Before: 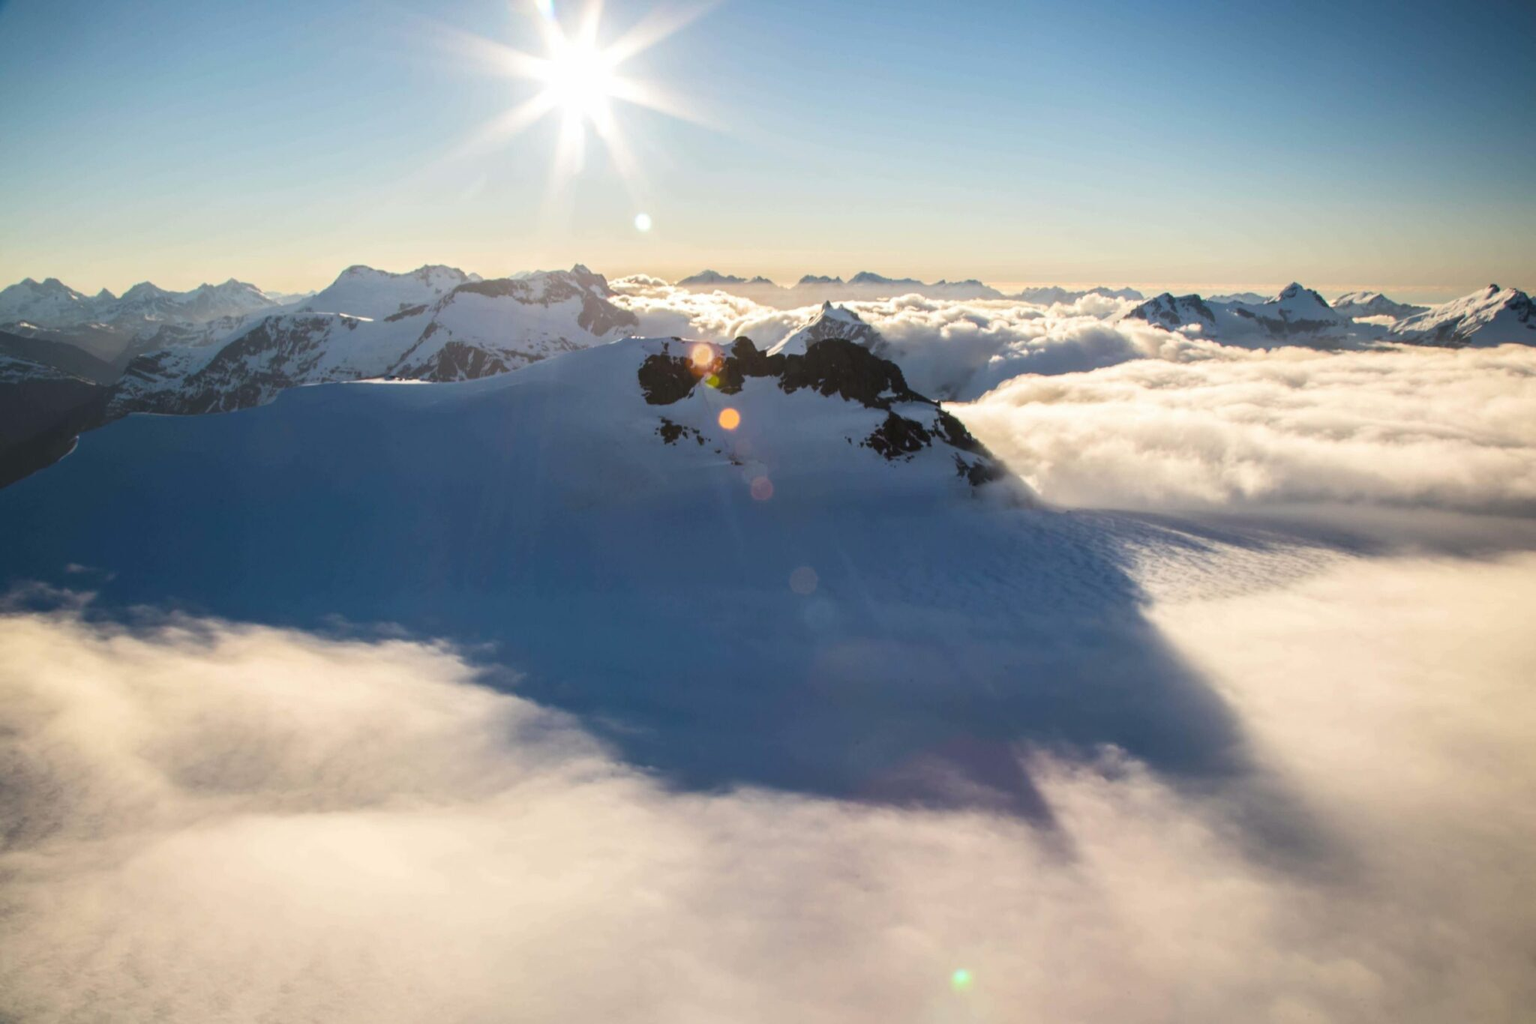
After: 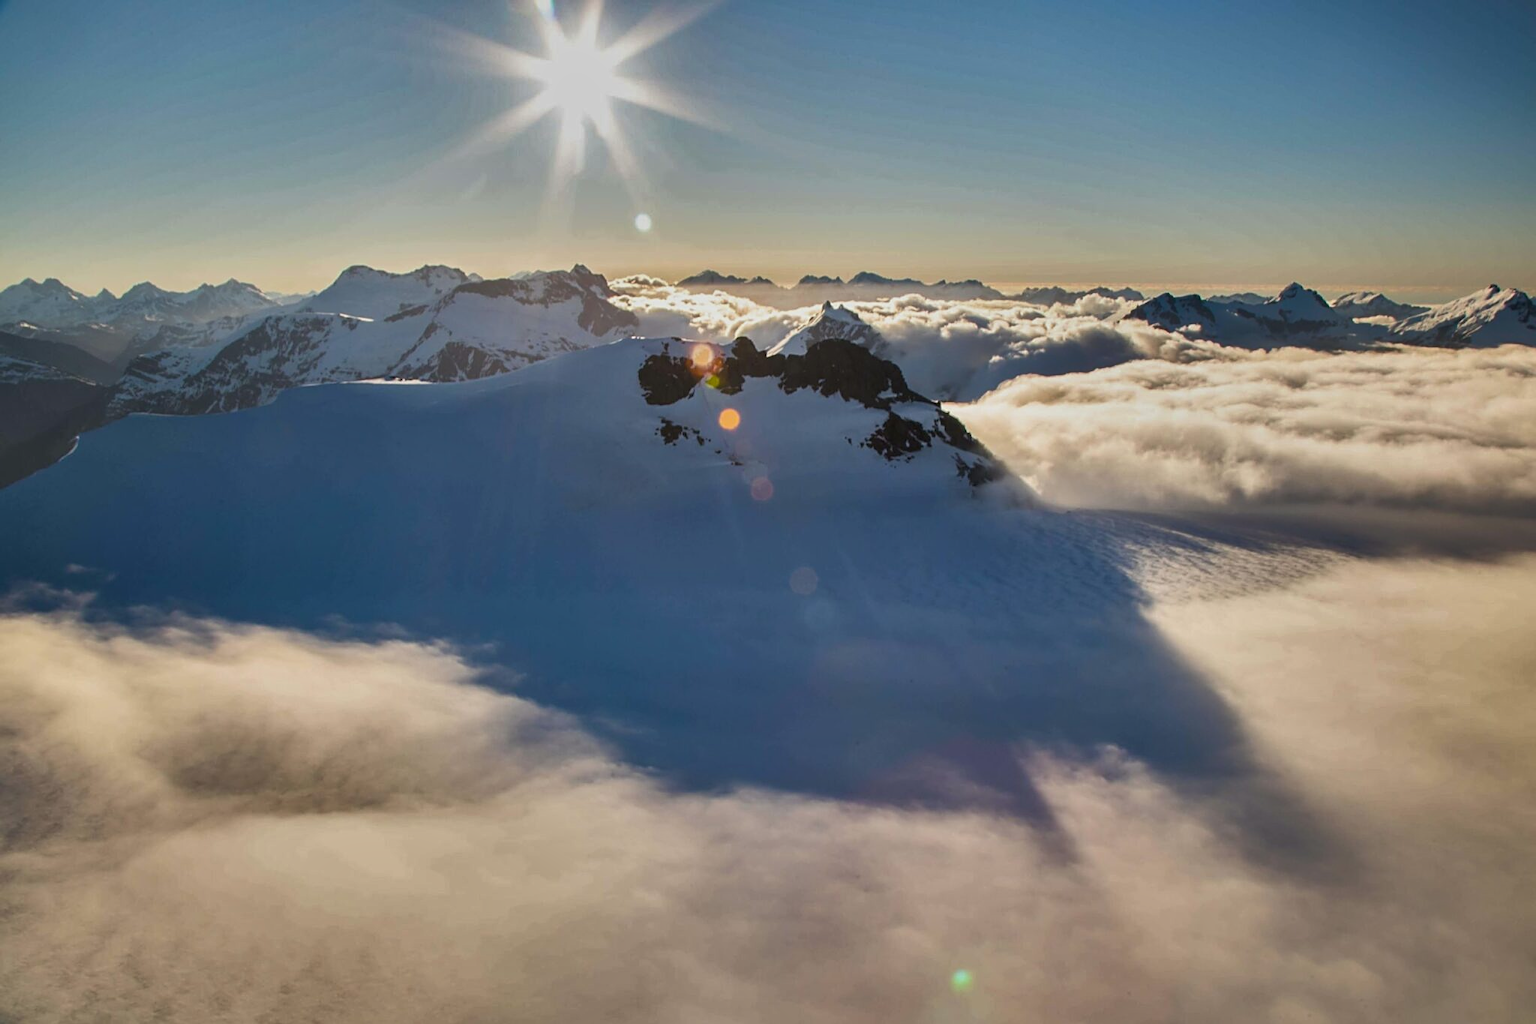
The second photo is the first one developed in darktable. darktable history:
shadows and highlights: shadows 81.65, white point adjustment -8.88, highlights -61.32, highlights color adjustment 56.45%, soften with gaussian
sharpen: on, module defaults
